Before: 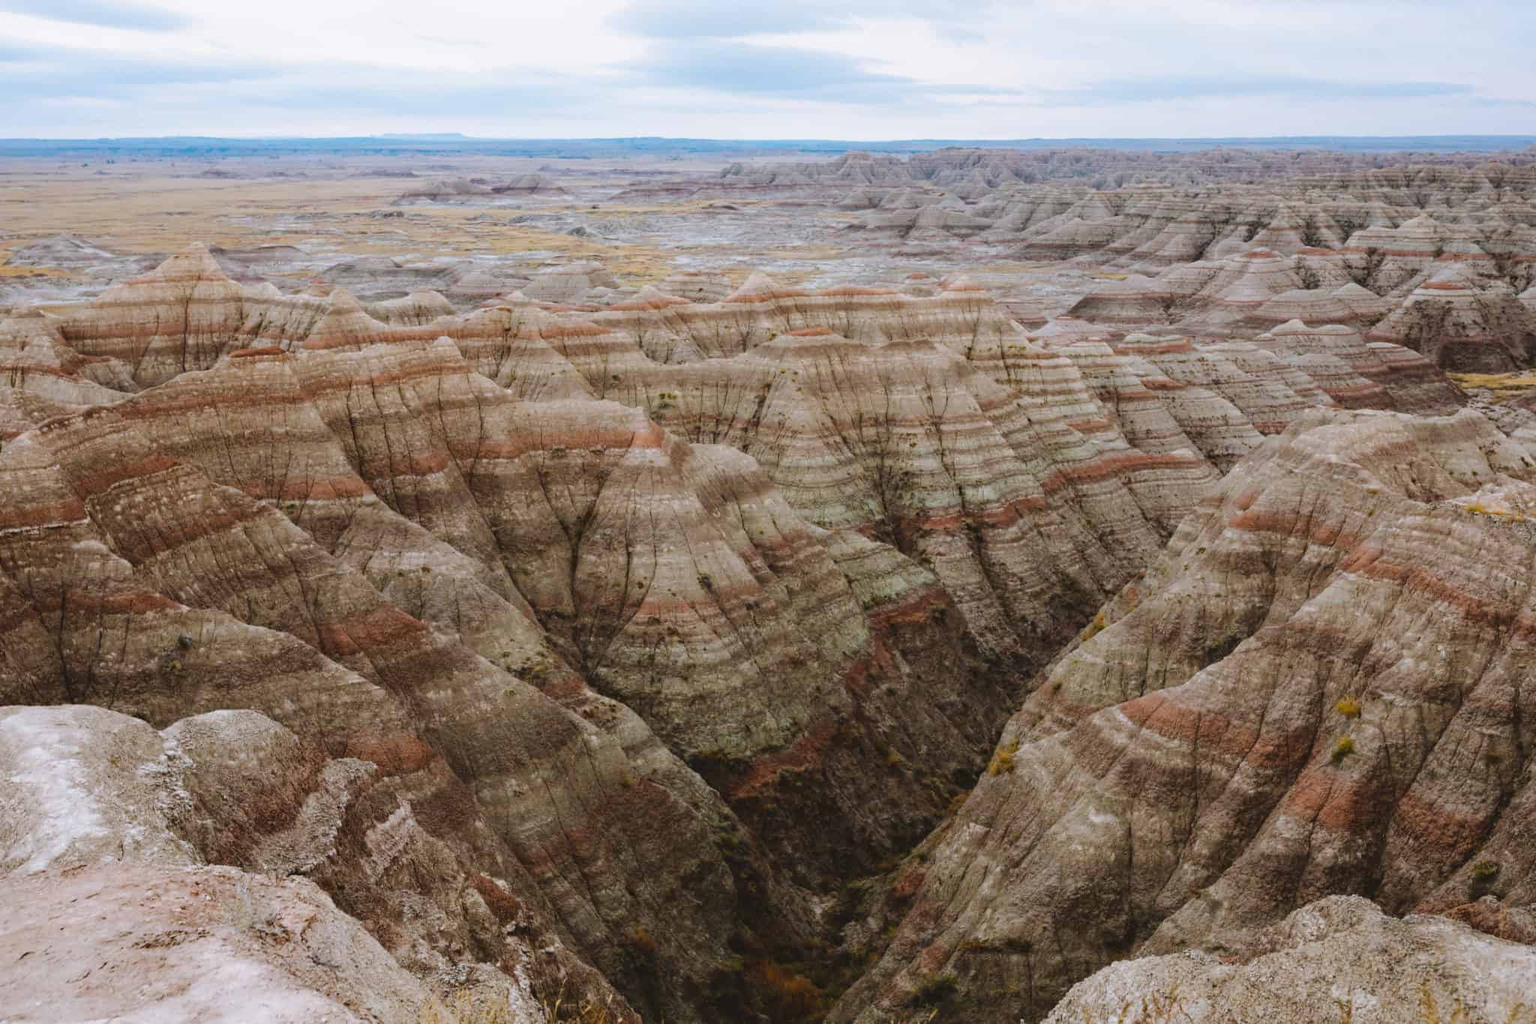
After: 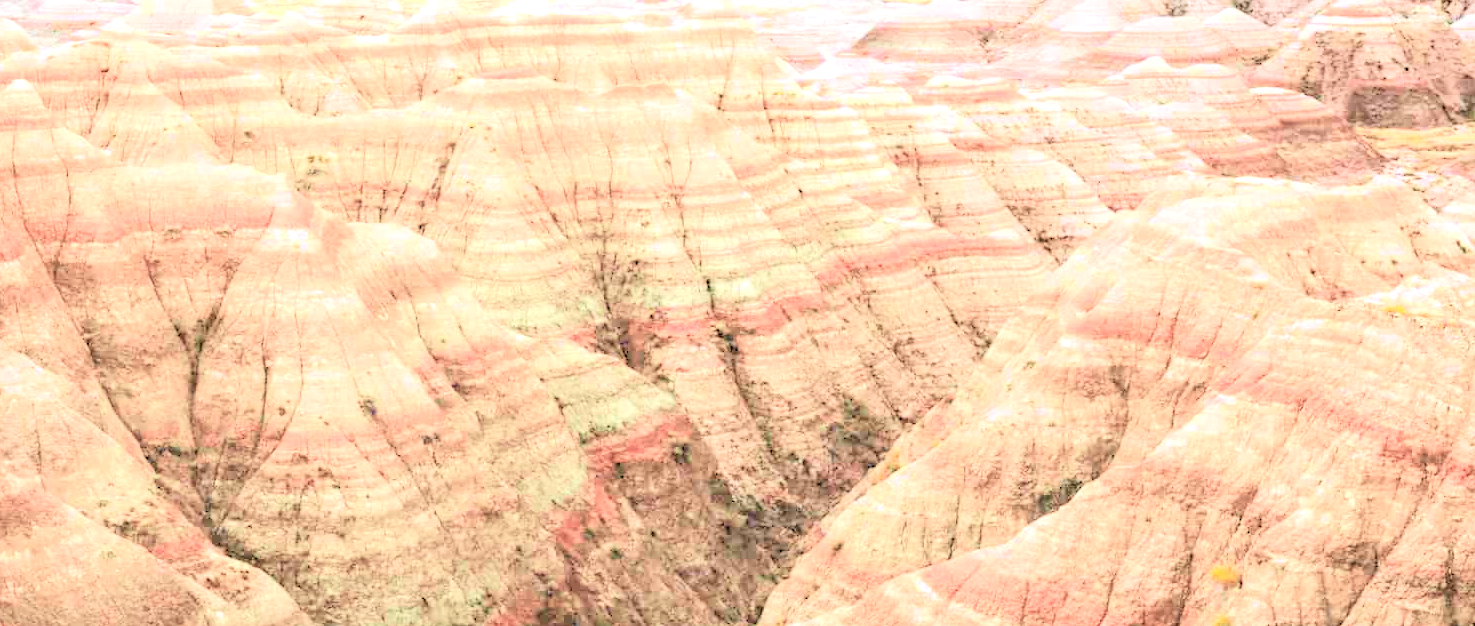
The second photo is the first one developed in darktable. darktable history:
crop and rotate: left 27.938%, top 27.046%, bottom 27.046%
rgb levels: levels [[0.027, 0.429, 0.996], [0, 0.5, 1], [0, 0.5, 1]]
tone curve: curves: ch0 [(0, 0.023) (0.113, 0.081) (0.204, 0.197) (0.498, 0.608) (0.709, 0.819) (0.984, 0.961)]; ch1 [(0, 0) (0.172, 0.123) (0.317, 0.272) (0.414, 0.382) (0.476, 0.479) (0.505, 0.501) (0.528, 0.54) (0.618, 0.647) (0.709, 0.764) (1, 1)]; ch2 [(0, 0) (0.411, 0.424) (0.492, 0.502) (0.521, 0.521) (0.55, 0.576) (0.686, 0.638) (1, 1)], color space Lab, independent channels, preserve colors none
exposure: black level correction 0, exposure 1.9 EV, compensate highlight preservation false
